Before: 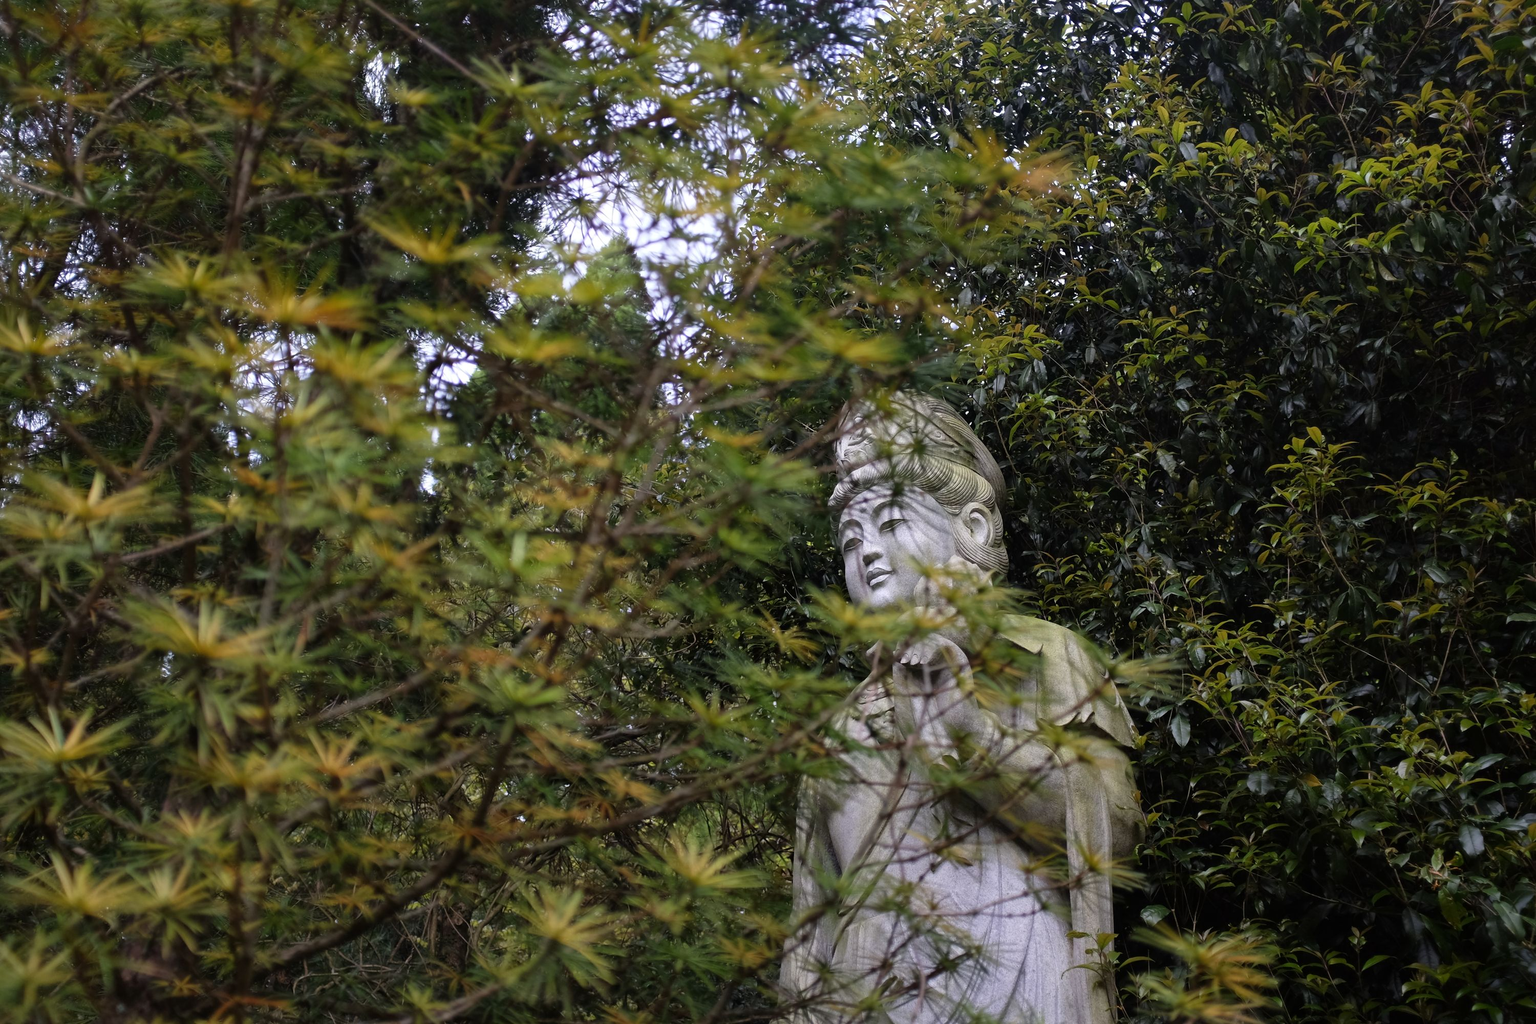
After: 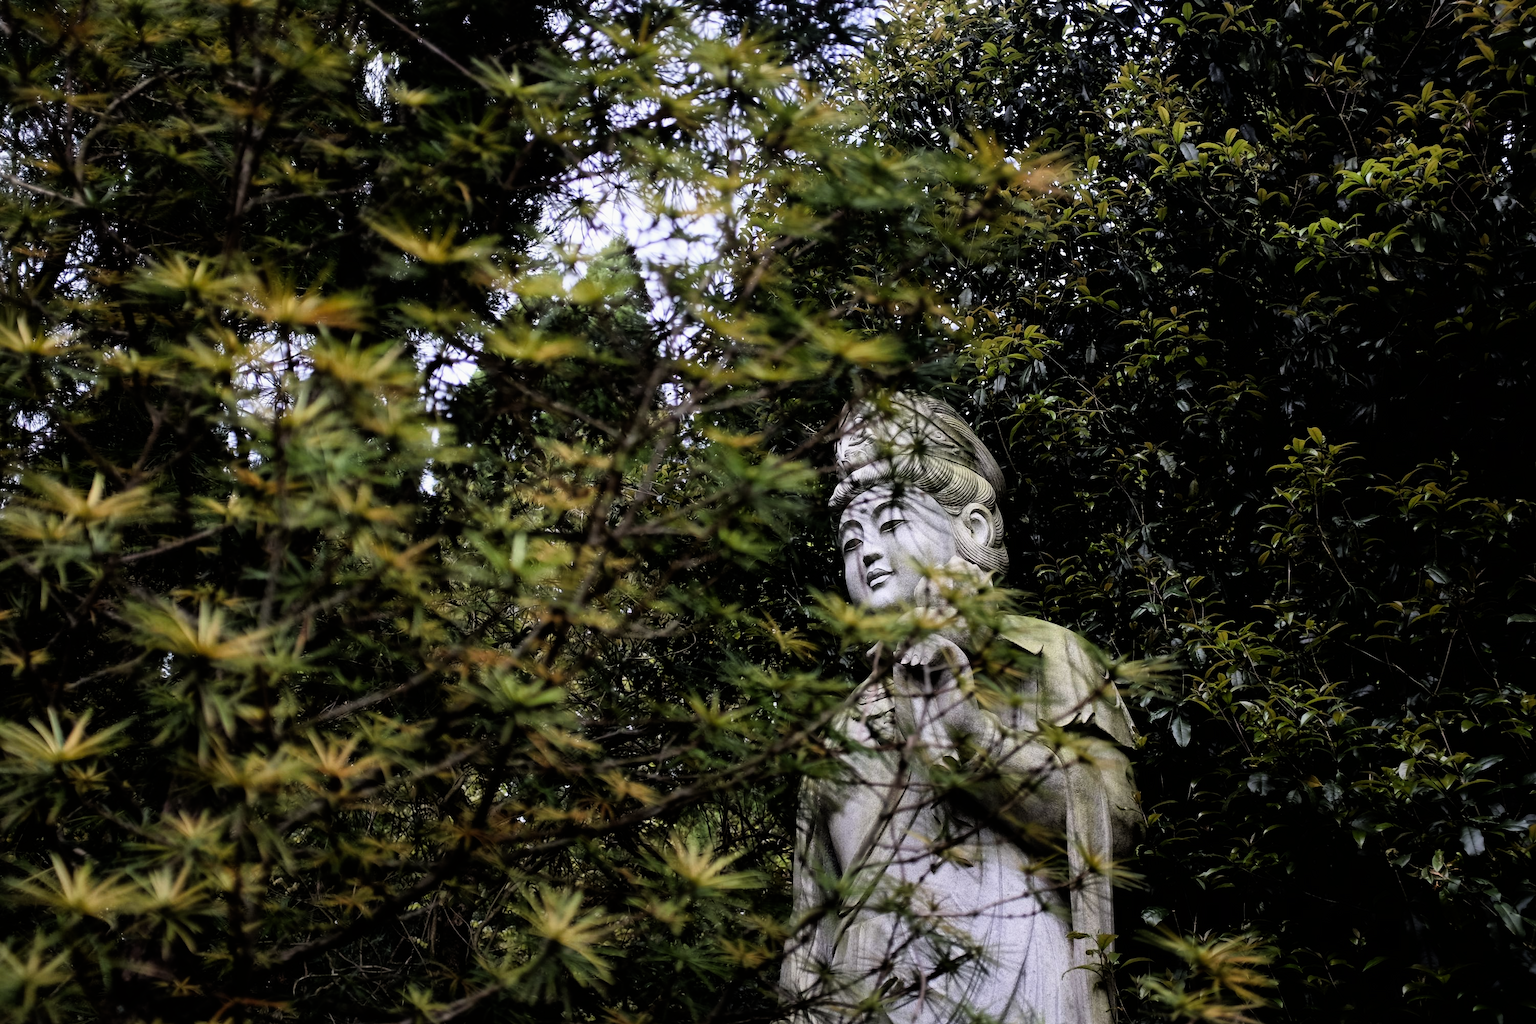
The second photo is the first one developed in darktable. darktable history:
crop: left 0.055%
filmic rgb: black relative exposure -5.4 EV, white relative exposure 2.85 EV, dynamic range scaling -38.39%, hardness 4, contrast 1.614, highlights saturation mix -1.33%
